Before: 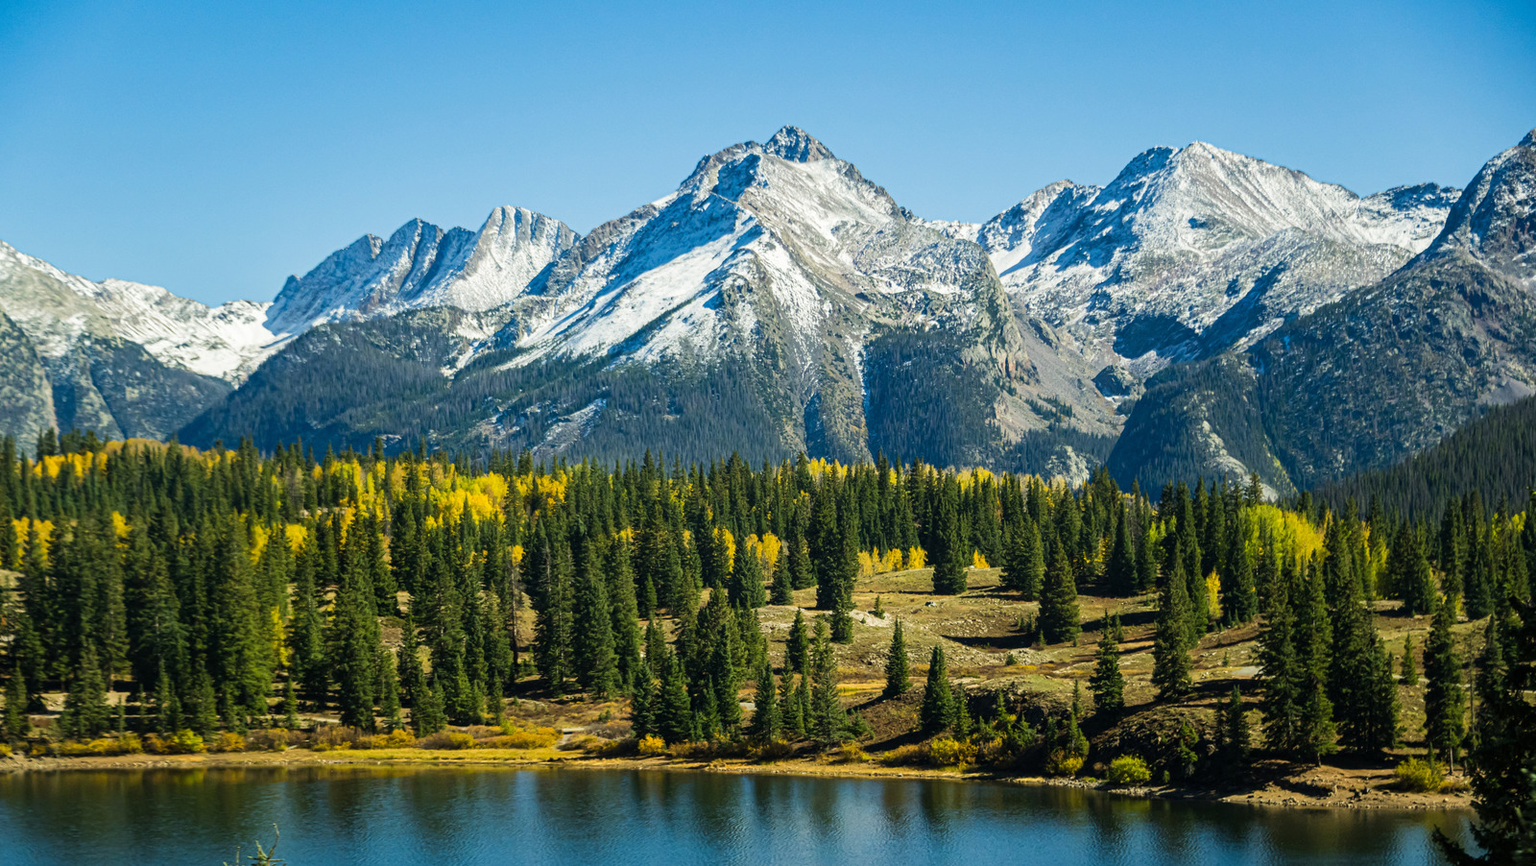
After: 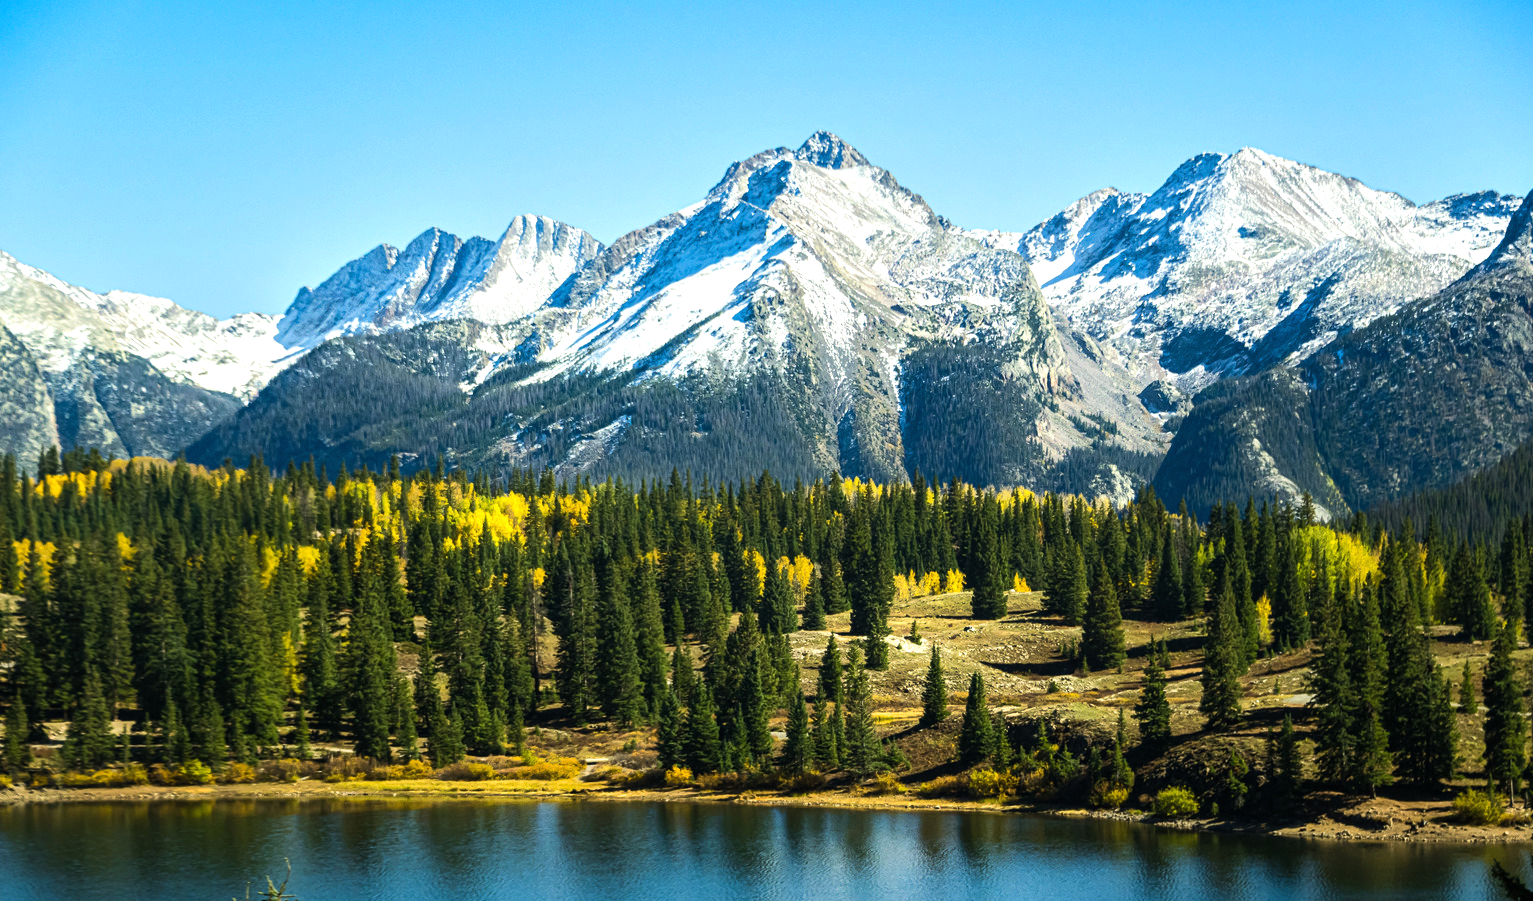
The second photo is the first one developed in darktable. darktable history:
tone equalizer: -8 EV 0.001 EV, -7 EV -0.002 EV, -6 EV 0.002 EV, -5 EV -0.03 EV, -4 EV -0.116 EV, -3 EV -0.169 EV, -2 EV 0.24 EV, -1 EV 0.702 EV, +0 EV 0.493 EV
crop: right 4.126%, bottom 0.031%
